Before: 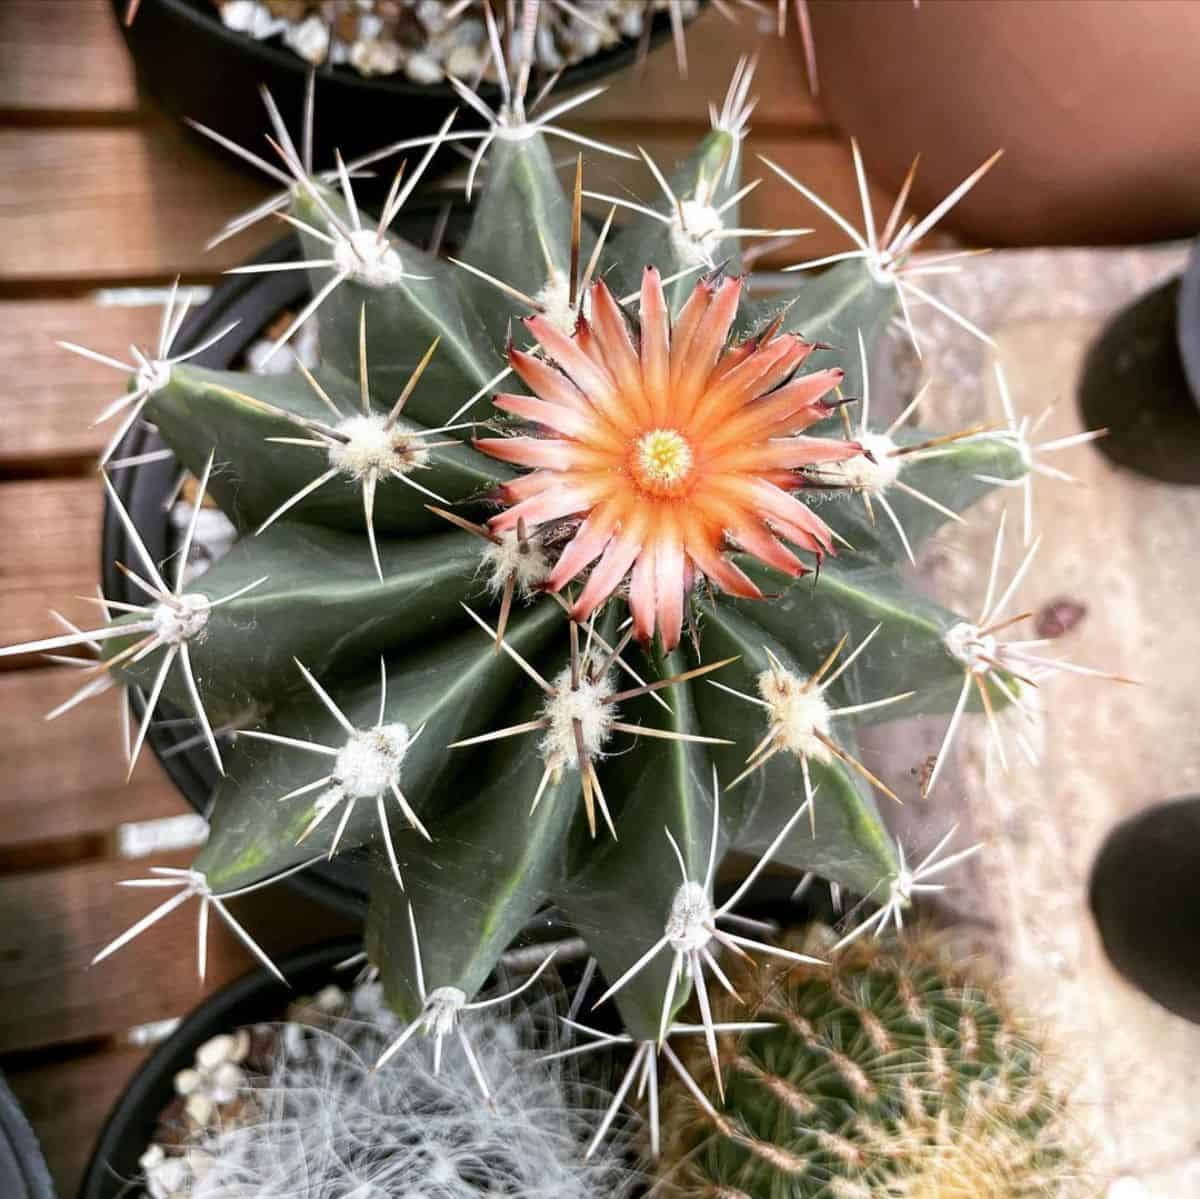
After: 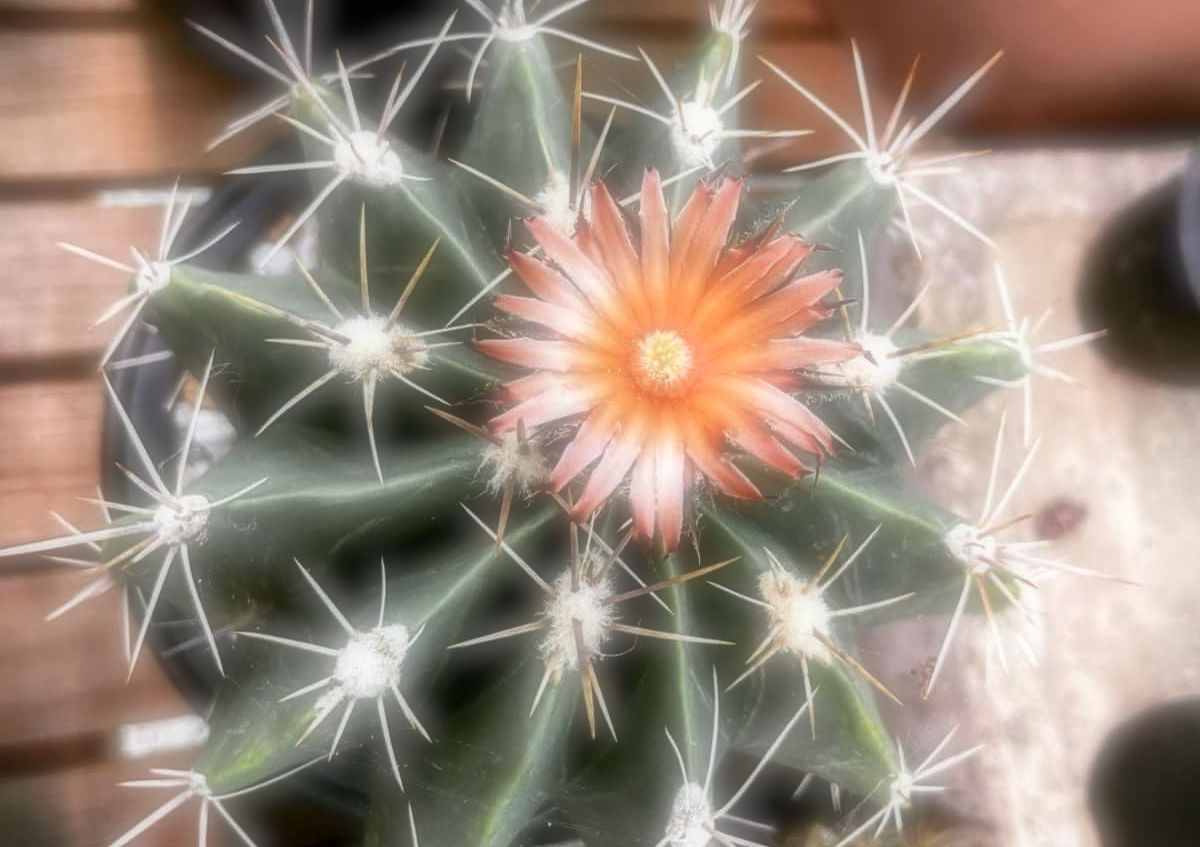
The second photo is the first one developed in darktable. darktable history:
local contrast: on, module defaults
crop and rotate: top 8.293%, bottom 20.996%
soften: on, module defaults
